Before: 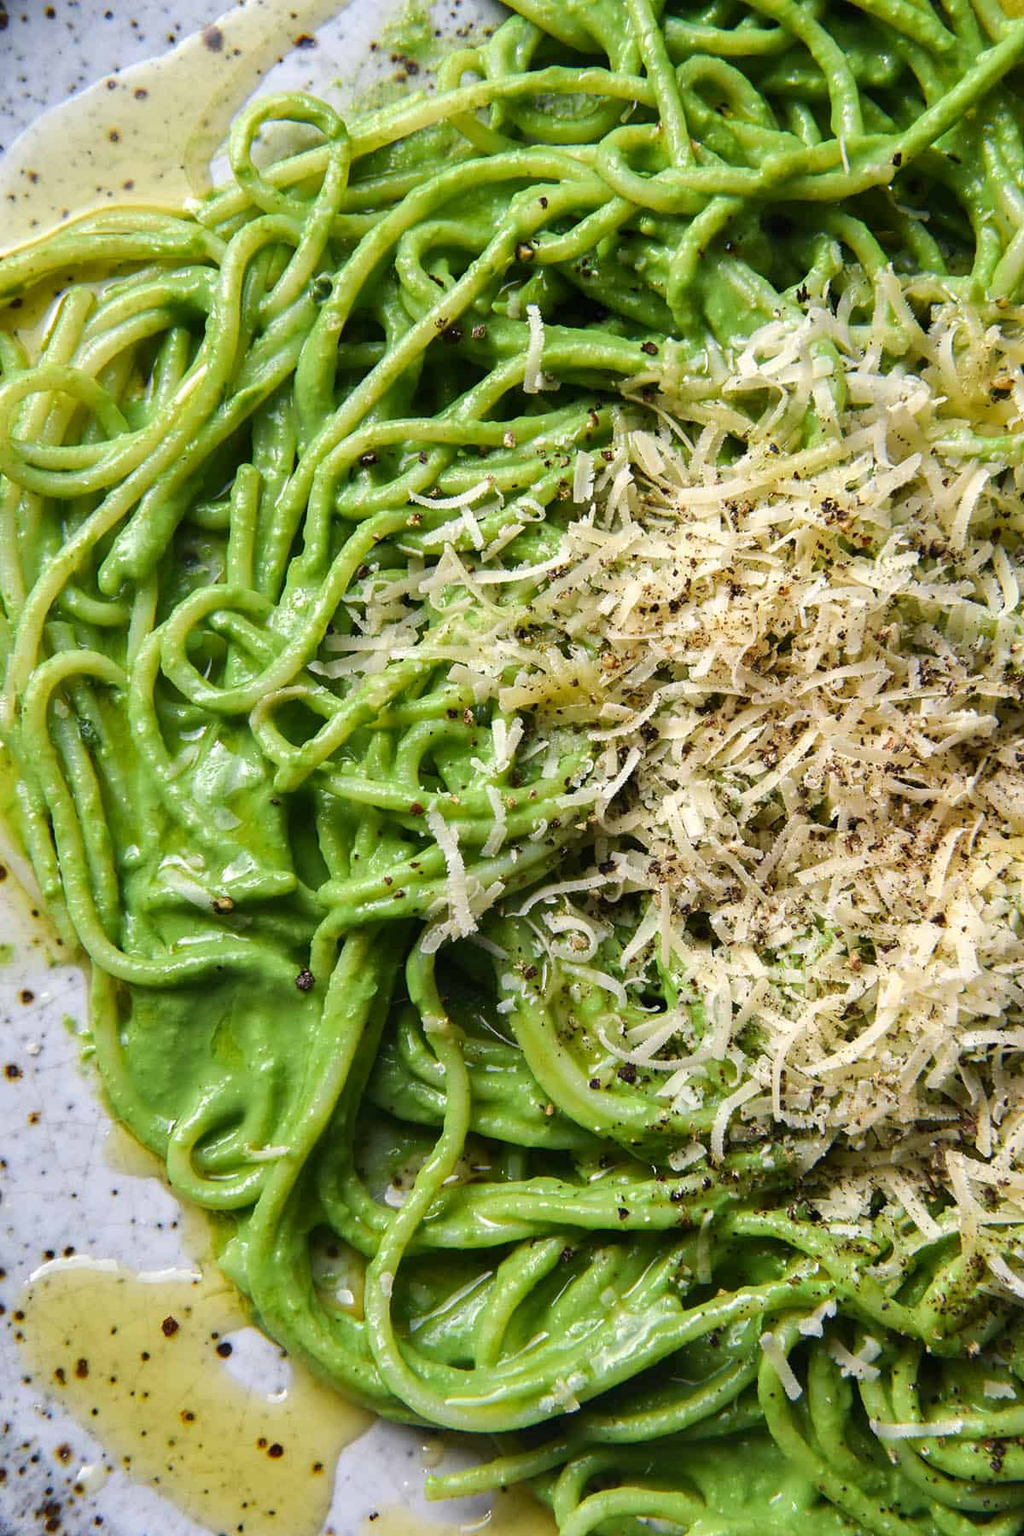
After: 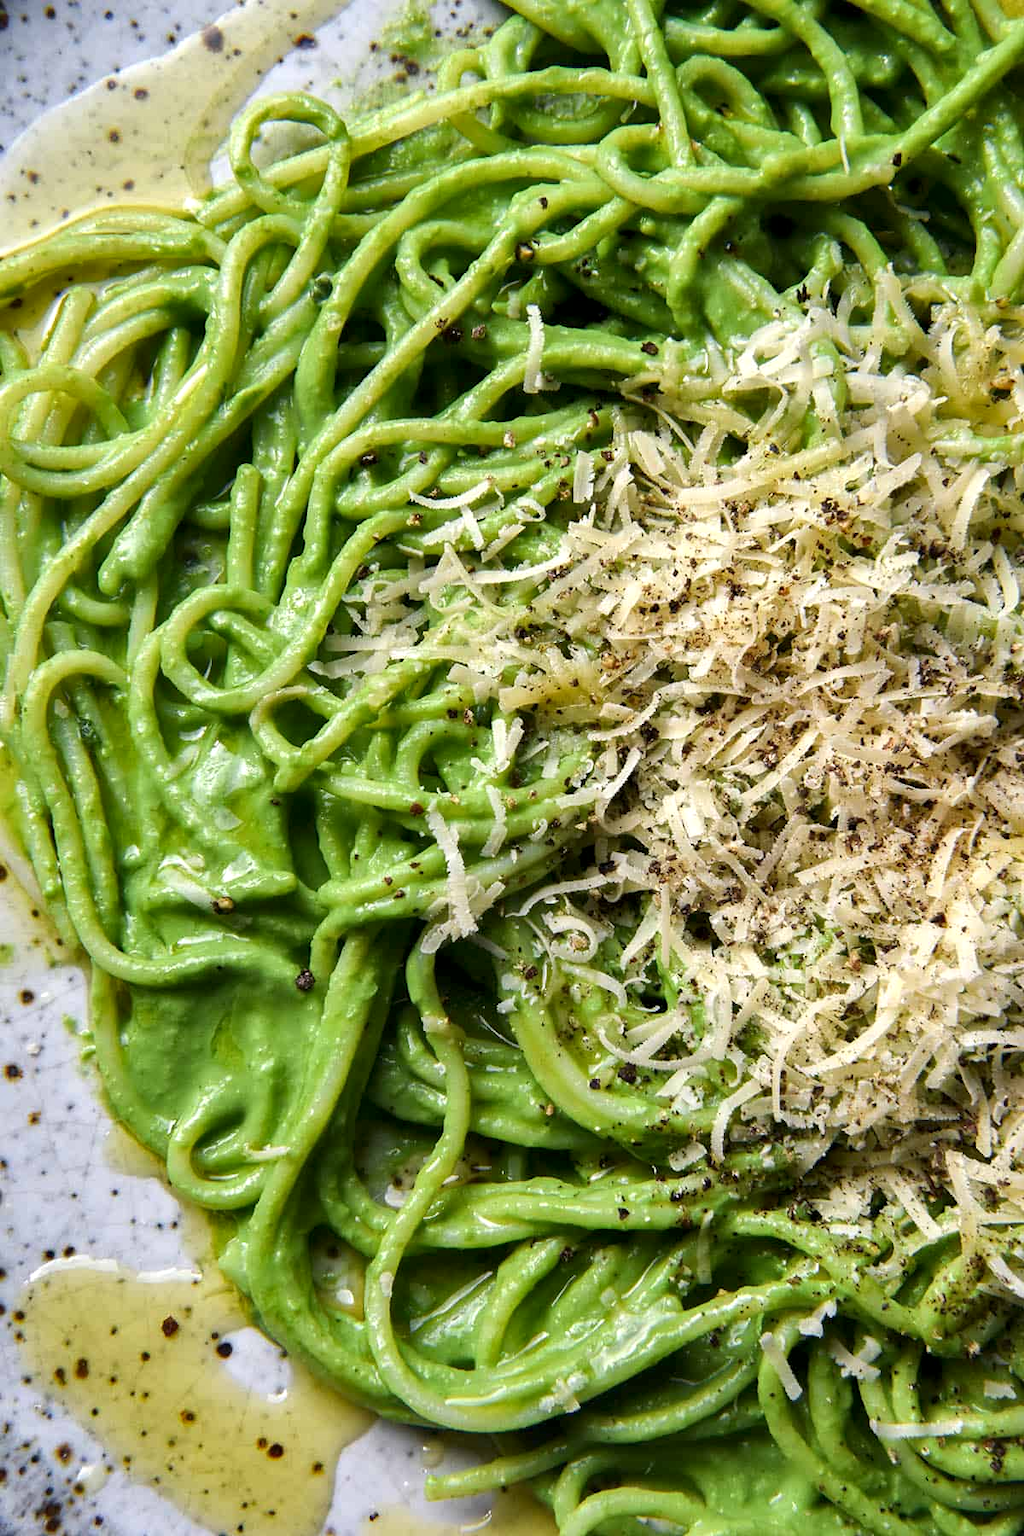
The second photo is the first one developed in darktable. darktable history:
contrast equalizer: y [[0.518, 0.517, 0.501, 0.5, 0.5, 0.5], [0.5 ×6], [0.5 ×6], [0 ×6], [0 ×6]]
local contrast: mode bilateral grid, contrast 20, coarseness 50, detail 132%, midtone range 0.2
exposure: compensate highlight preservation false
